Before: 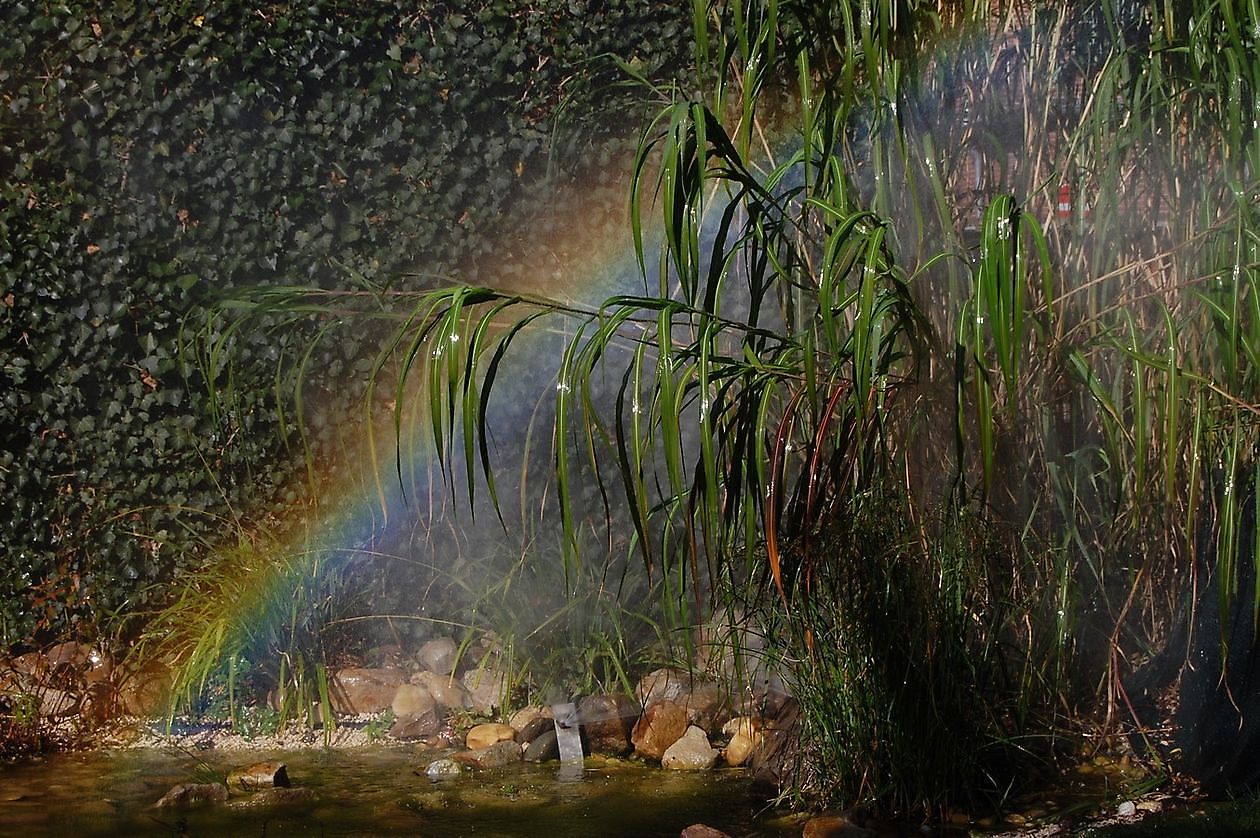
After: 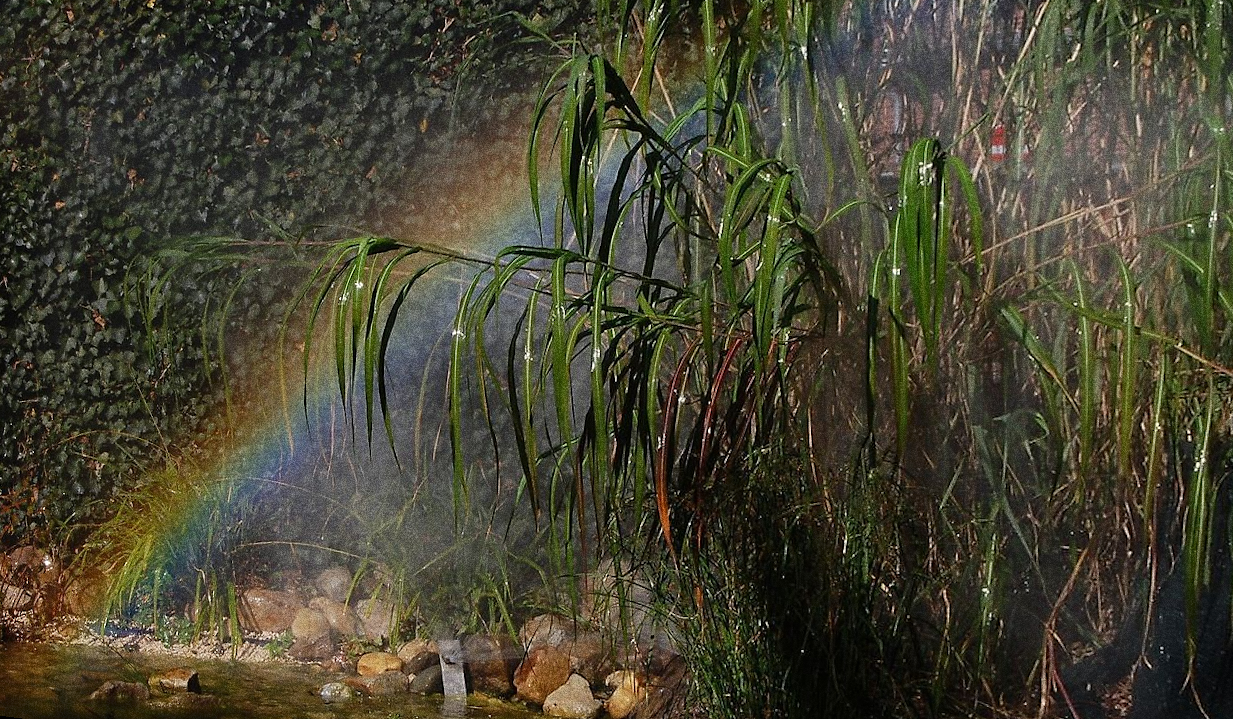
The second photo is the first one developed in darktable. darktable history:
grain: coarseness 10.62 ISO, strength 55.56%
rotate and perspective: rotation 1.69°, lens shift (vertical) -0.023, lens shift (horizontal) -0.291, crop left 0.025, crop right 0.988, crop top 0.092, crop bottom 0.842
